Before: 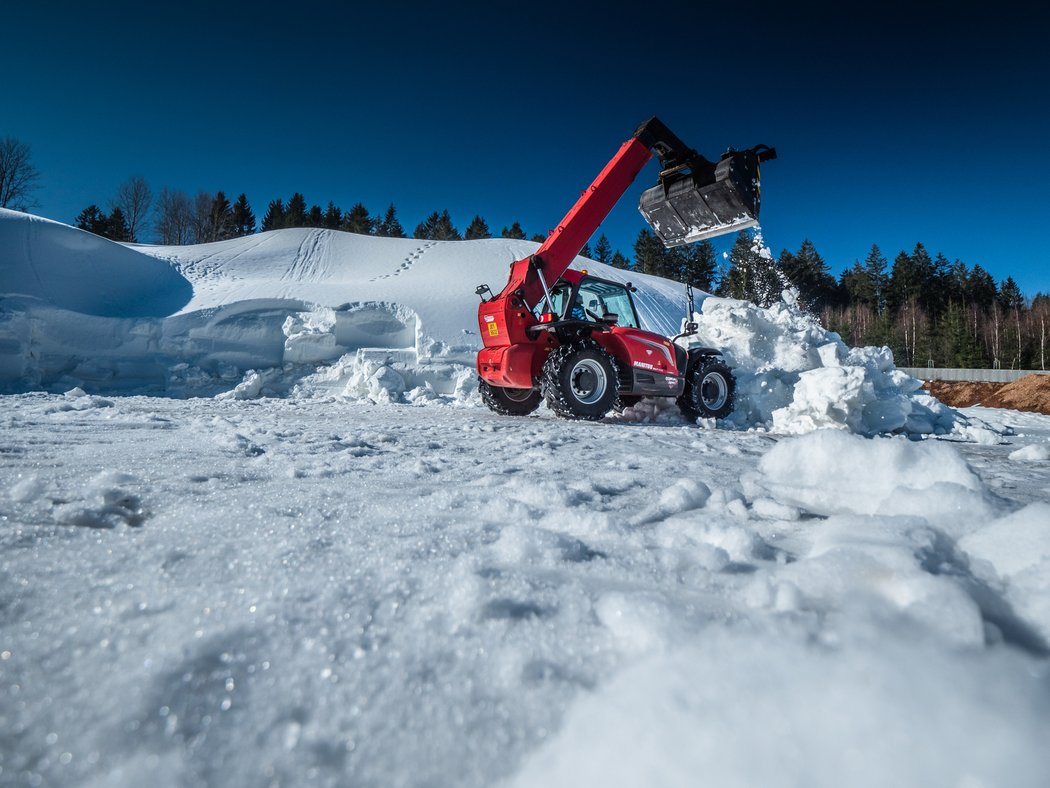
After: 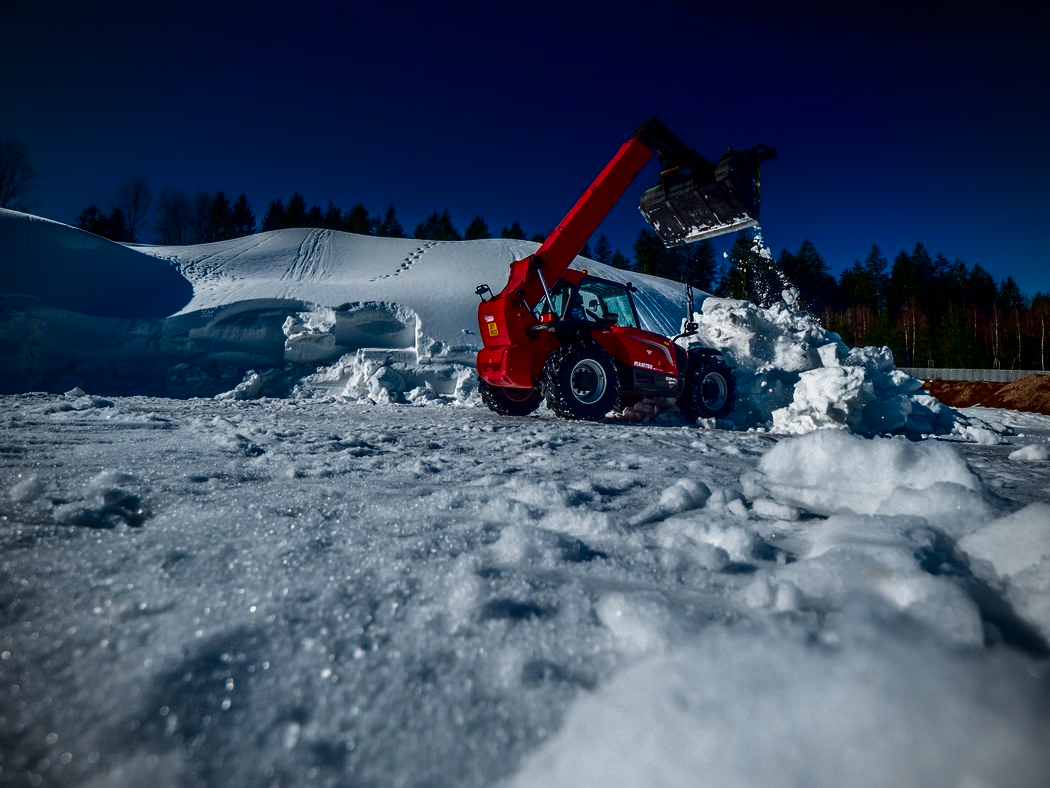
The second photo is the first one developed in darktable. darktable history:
contrast brightness saturation: contrast 0.094, brightness -0.607, saturation 0.165
exposure: black level correction 0.006, compensate exposure bias true, compensate highlight preservation false
vignetting: on, module defaults
